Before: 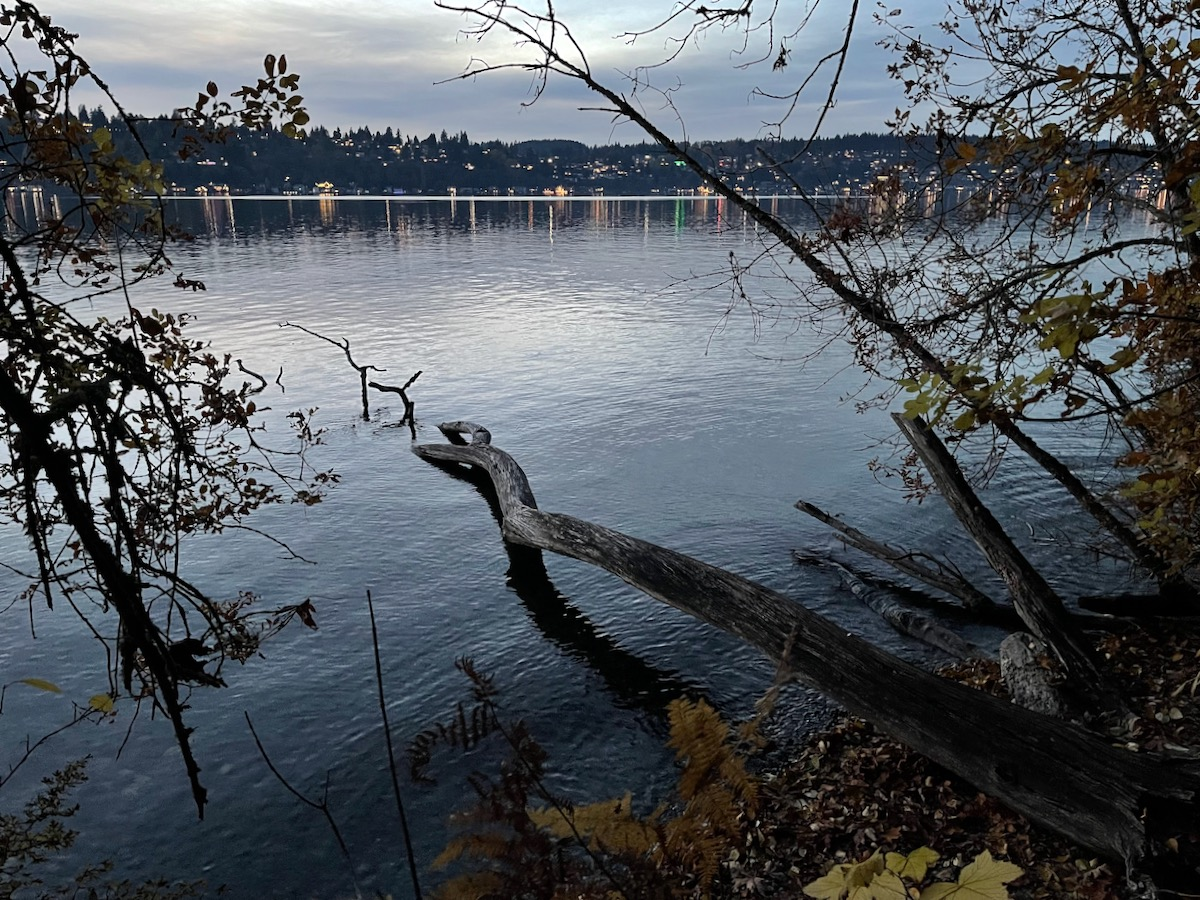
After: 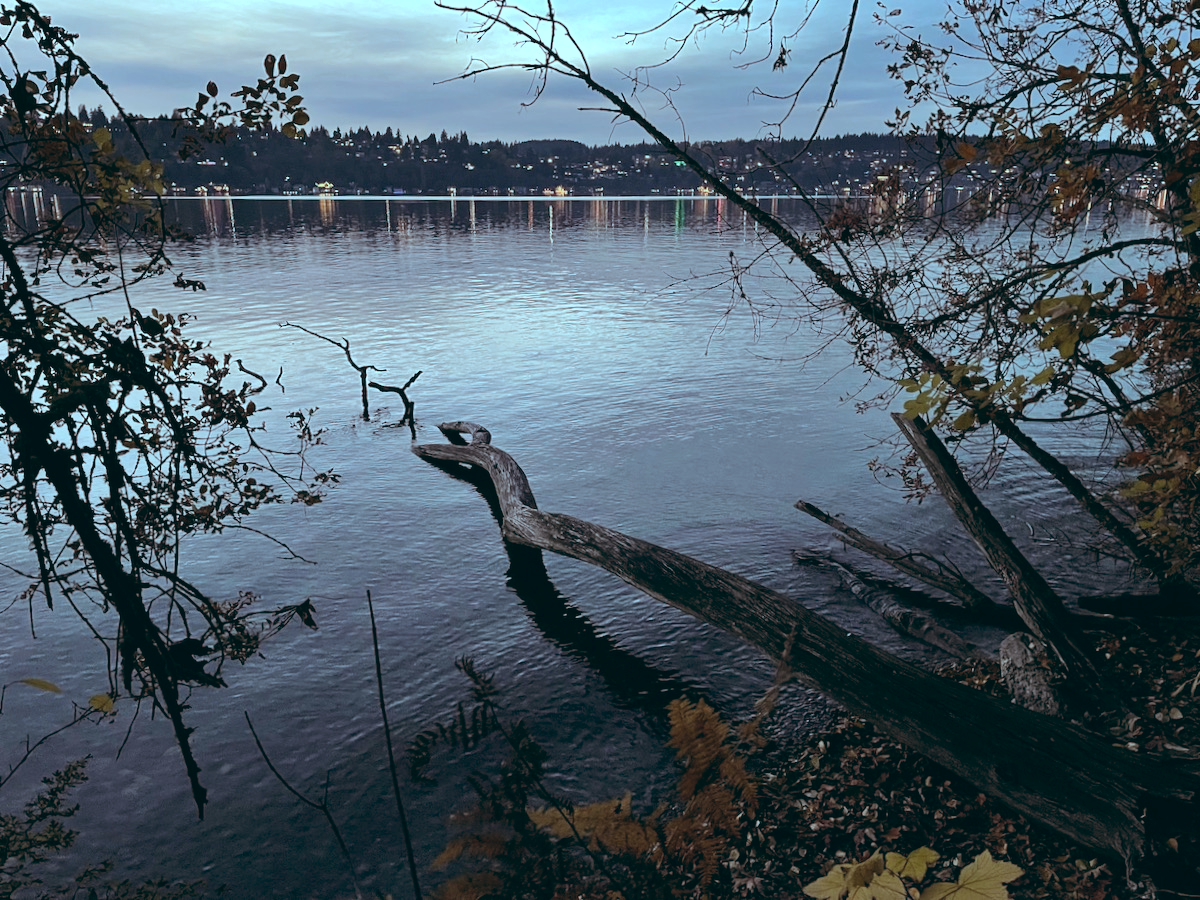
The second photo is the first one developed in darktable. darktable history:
color correction: highlights a* -3.28, highlights b* -6.24, shadows a* 3.1, shadows b* 5.19
color balance: lift [1.003, 0.993, 1.001, 1.007], gamma [1.018, 1.072, 0.959, 0.928], gain [0.974, 0.873, 1.031, 1.127]
